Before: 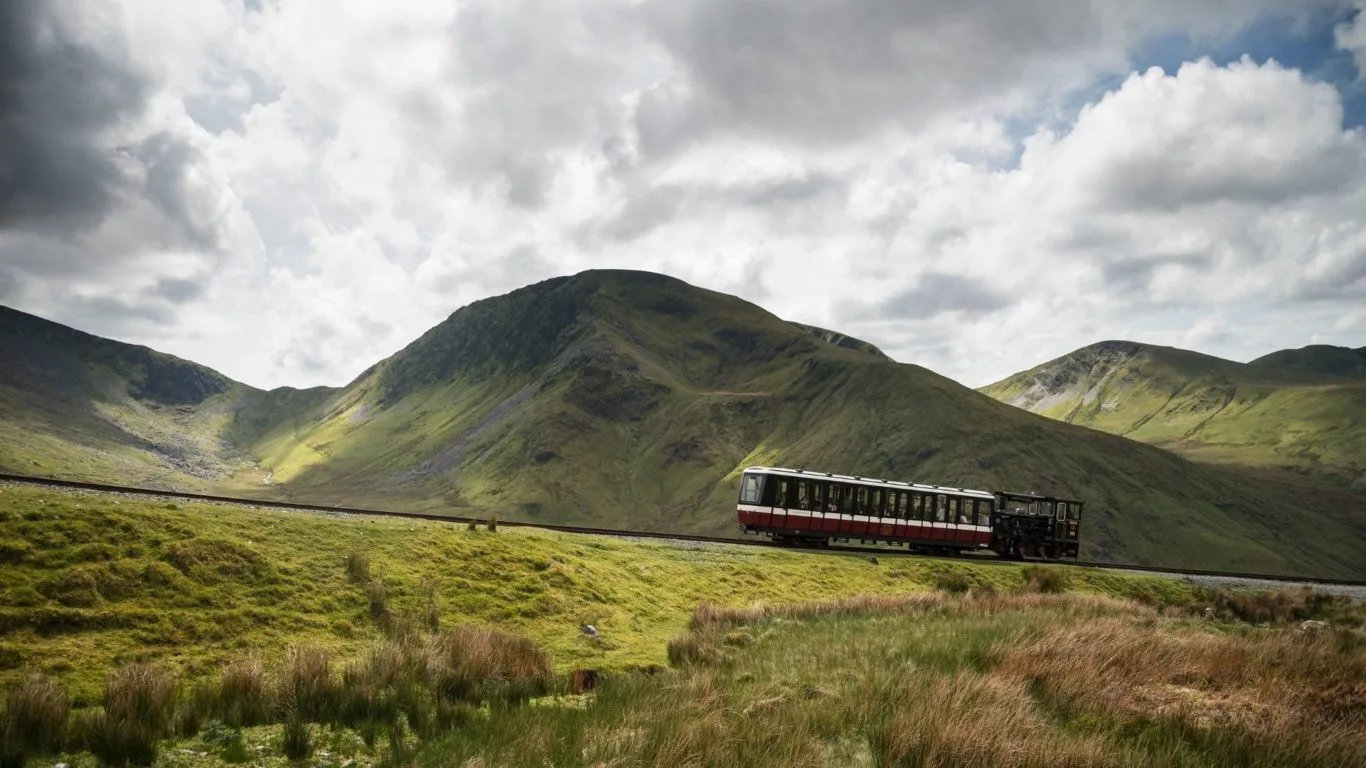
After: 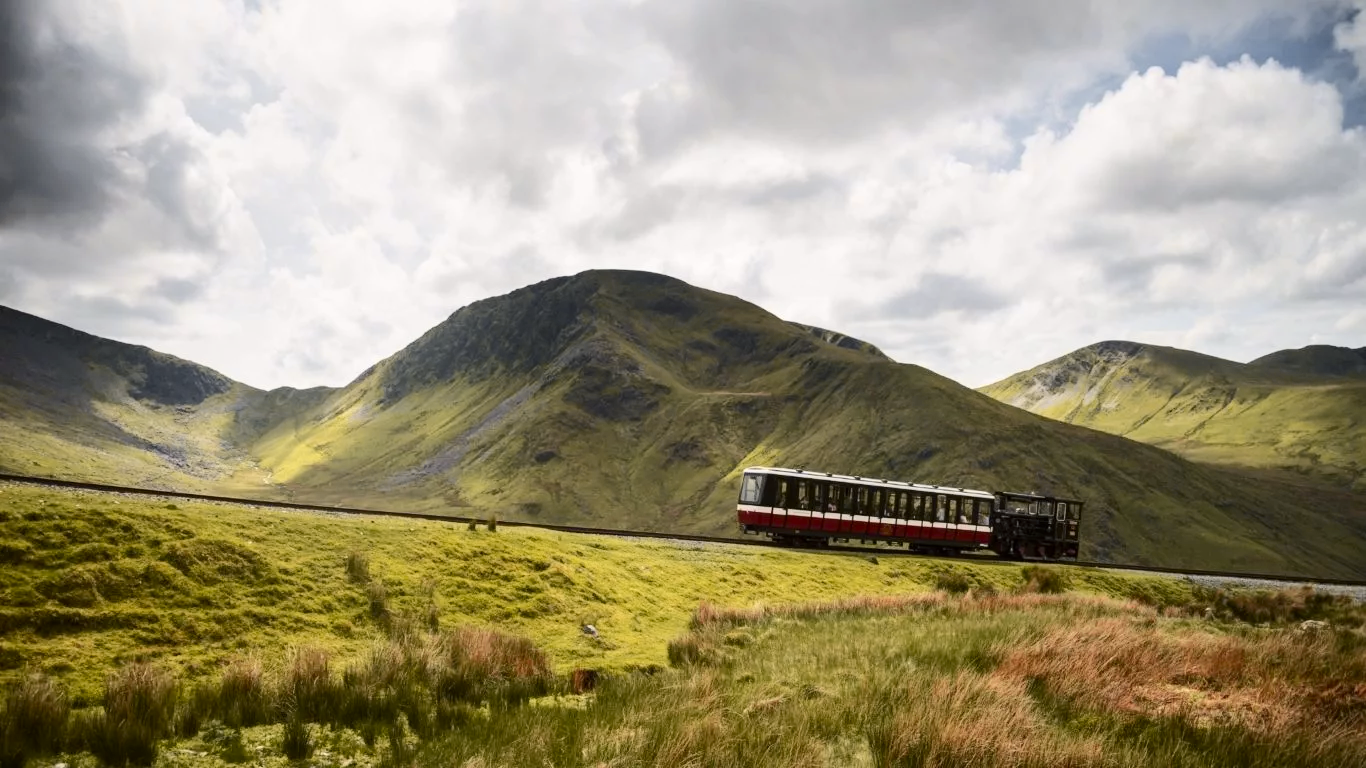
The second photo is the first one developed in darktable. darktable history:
tone equalizer: on, module defaults
tone curve: curves: ch0 [(0, 0) (0.239, 0.248) (0.508, 0.606) (0.828, 0.878) (1, 1)]; ch1 [(0, 0) (0.401, 0.42) (0.442, 0.47) (0.492, 0.498) (0.511, 0.516) (0.555, 0.586) (0.681, 0.739) (1, 1)]; ch2 [(0, 0) (0.411, 0.433) (0.5, 0.504) (0.545, 0.574) (1, 1)], color space Lab, independent channels, preserve colors none
